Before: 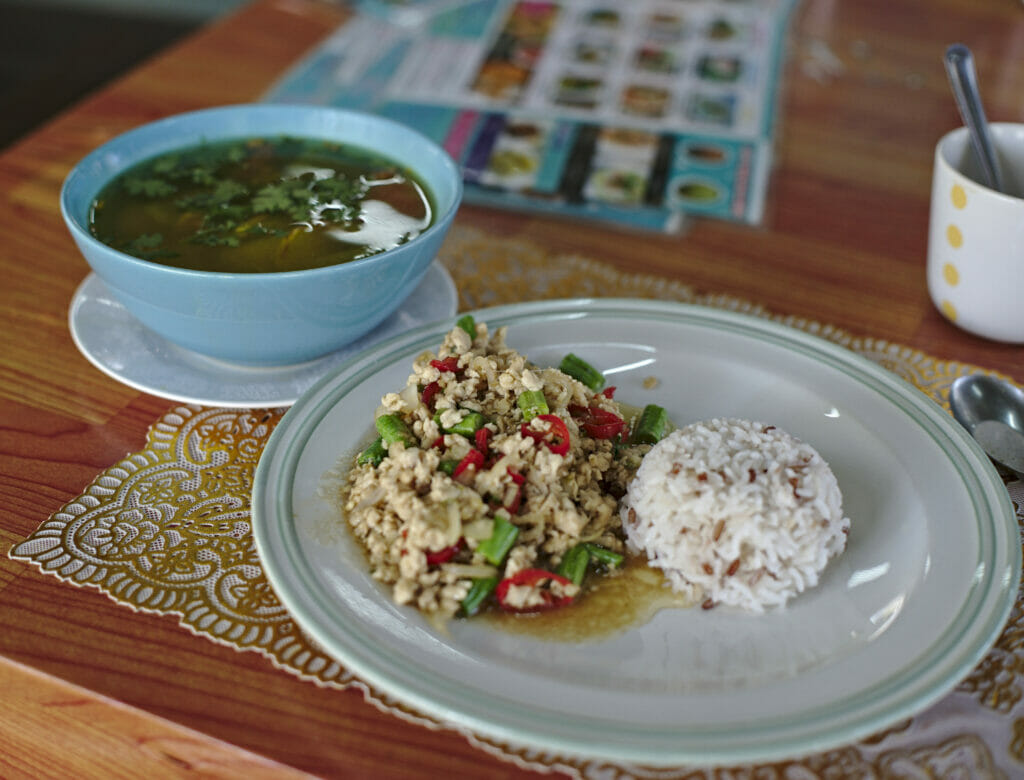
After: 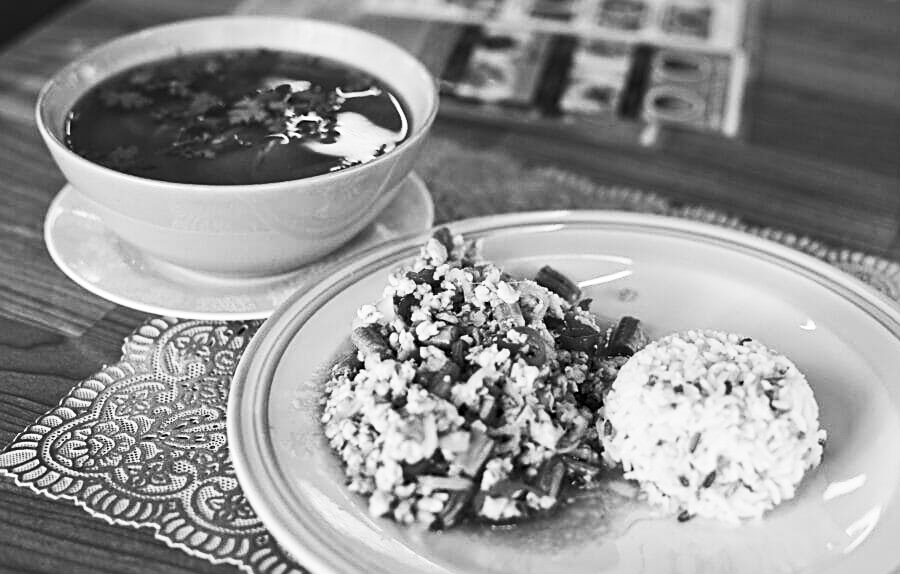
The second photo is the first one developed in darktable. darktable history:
sharpen: on, module defaults
exposure: exposure -0.21 EV, compensate highlight preservation false
color balance rgb: perceptual saturation grading › global saturation 20%, perceptual saturation grading › highlights -25%, perceptual saturation grading › shadows 25%
contrast brightness saturation: contrast 0.53, brightness 0.47, saturation -1
crop and rotate: left 2.425%, top 11.305%, right 9.6%, bottom 15.08%
